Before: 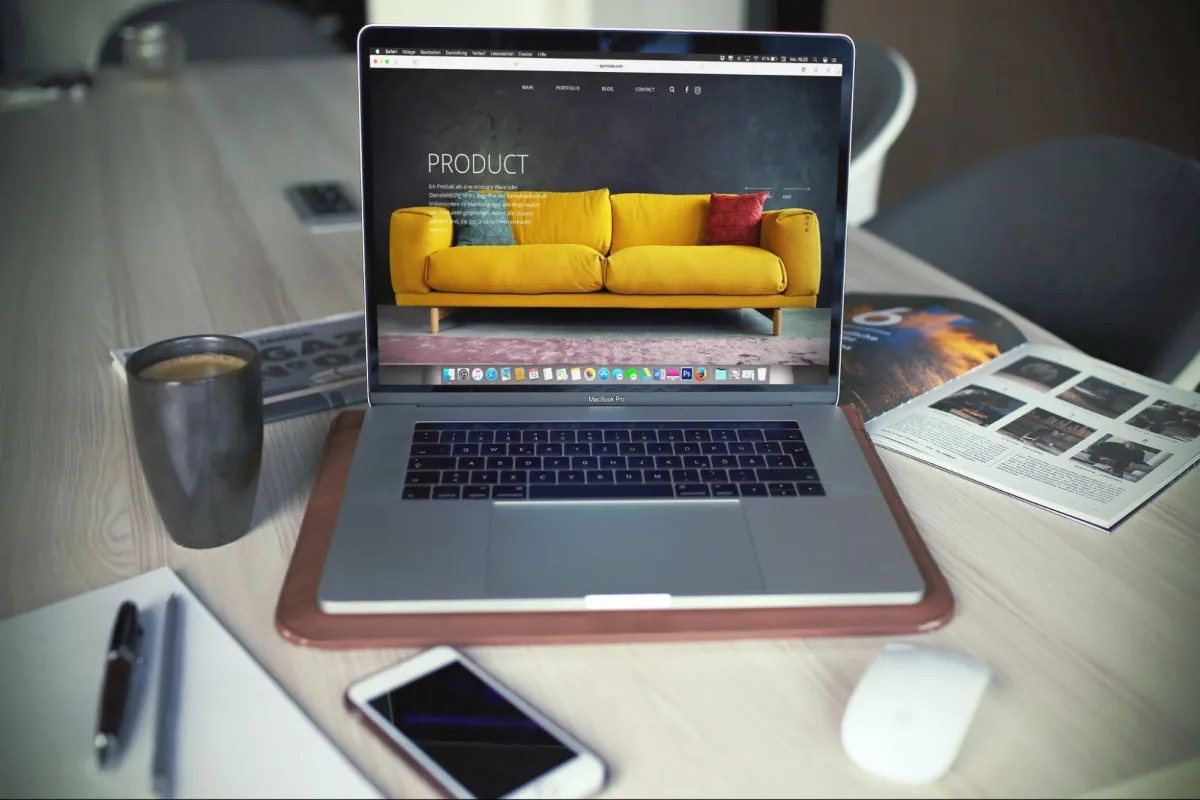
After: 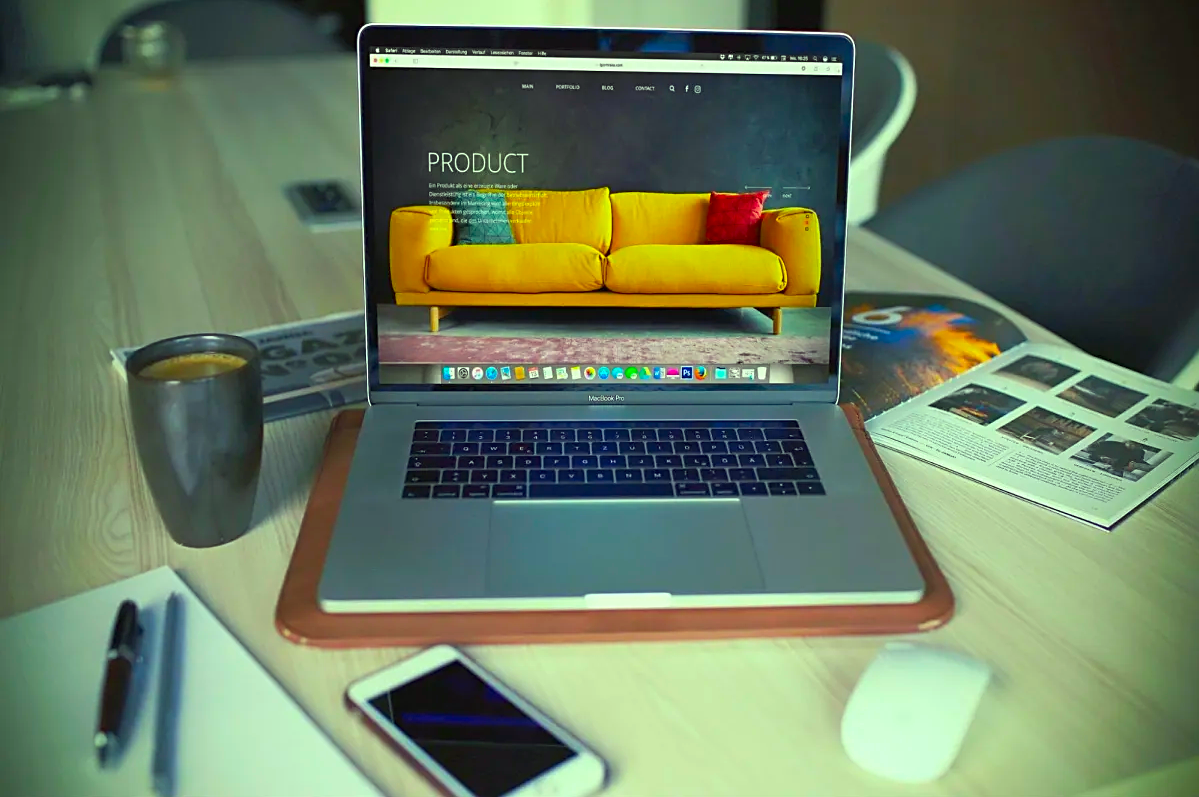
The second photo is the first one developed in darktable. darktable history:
crop: top 0.134%, bottom 0.125%
sharpen: on, module defaults
color correction: highlights a* -10.75, highlights b* 9.94, saturation 1.71
